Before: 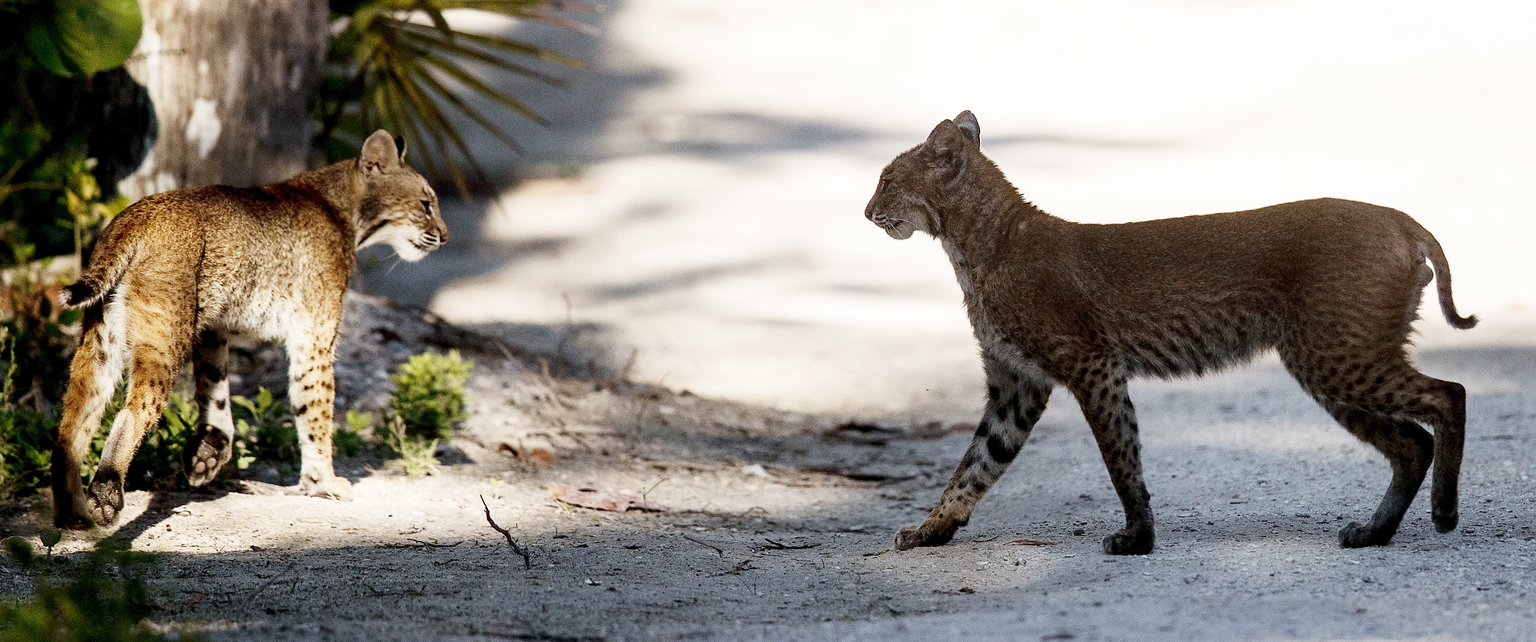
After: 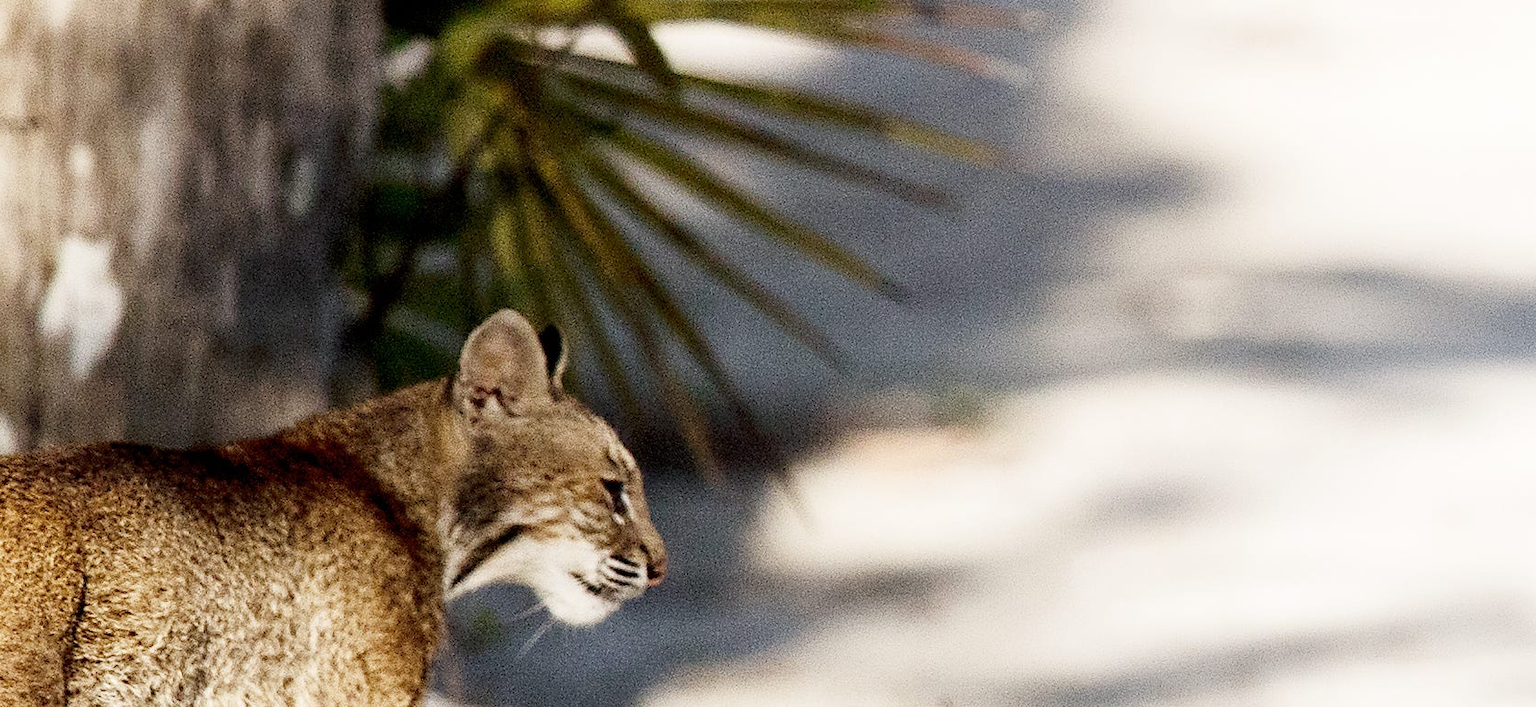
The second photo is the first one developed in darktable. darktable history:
crop and rotate: left 11.051%, top 0.059%, right 47.148%, bottom 53.808%
